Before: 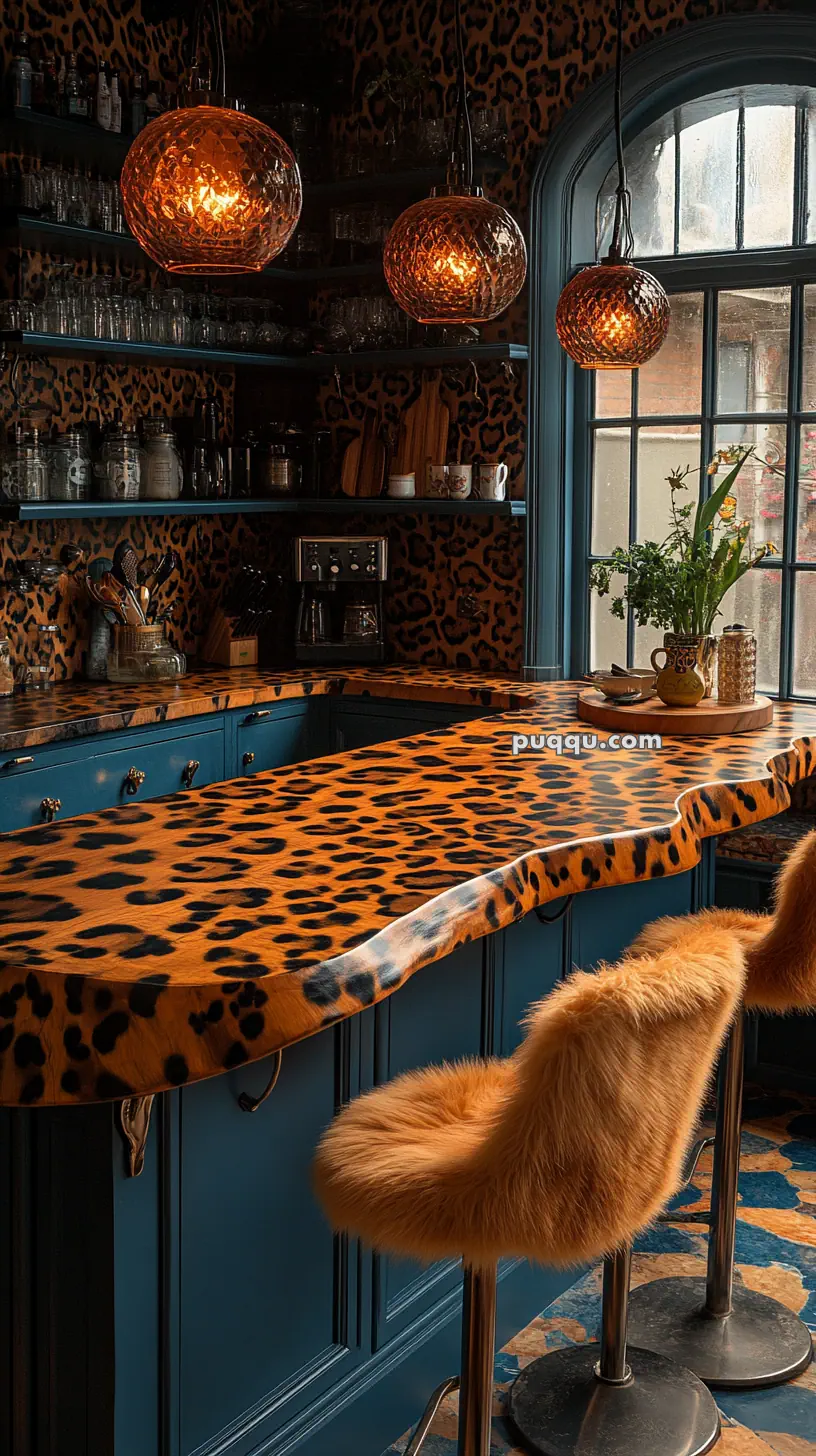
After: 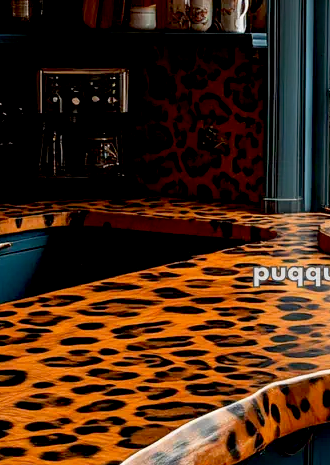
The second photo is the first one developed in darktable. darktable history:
crop: left 31.751%, top 32.172%, right 27.8%, bottom 35.83%
exposure: black level correction 0.016, exposure -0.009 EV, compensate highlight preservation false
